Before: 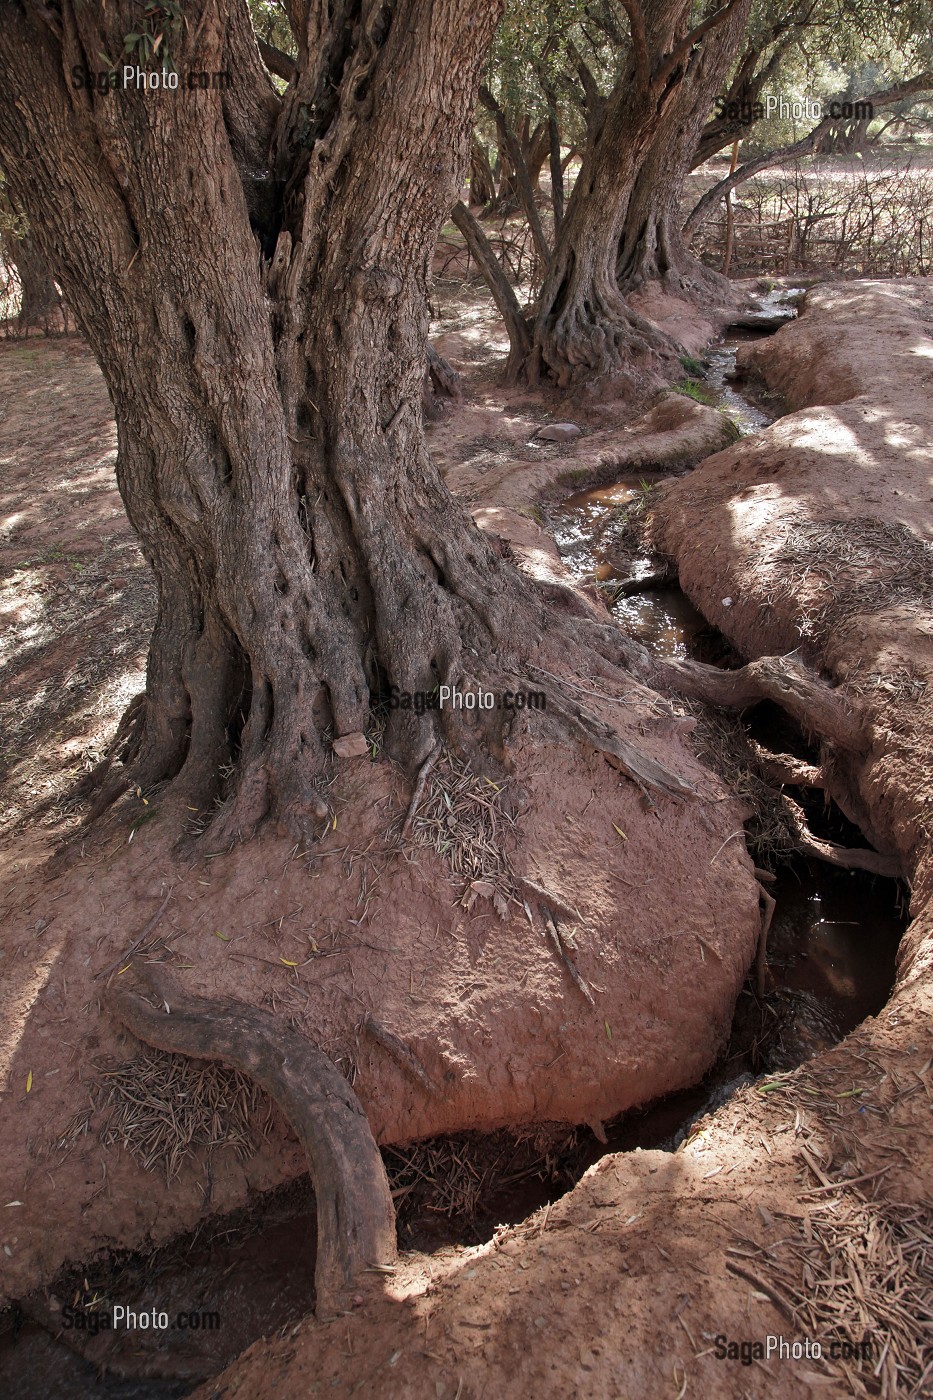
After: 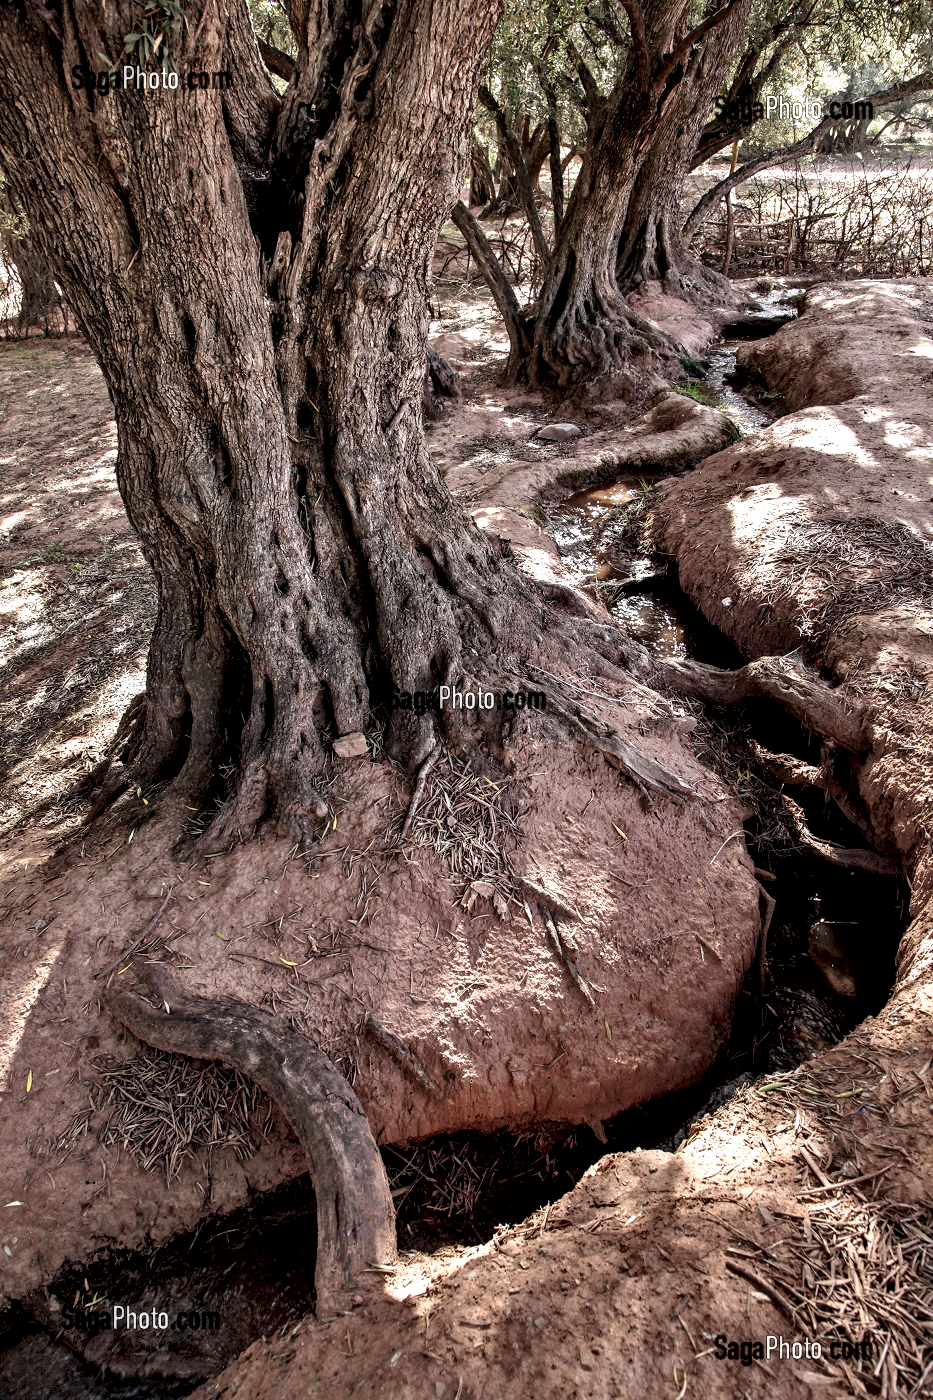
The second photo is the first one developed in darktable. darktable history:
local contrast: shadows 173%, detail 225%
shadows and highlights: highlights color adjustment 0.184%
